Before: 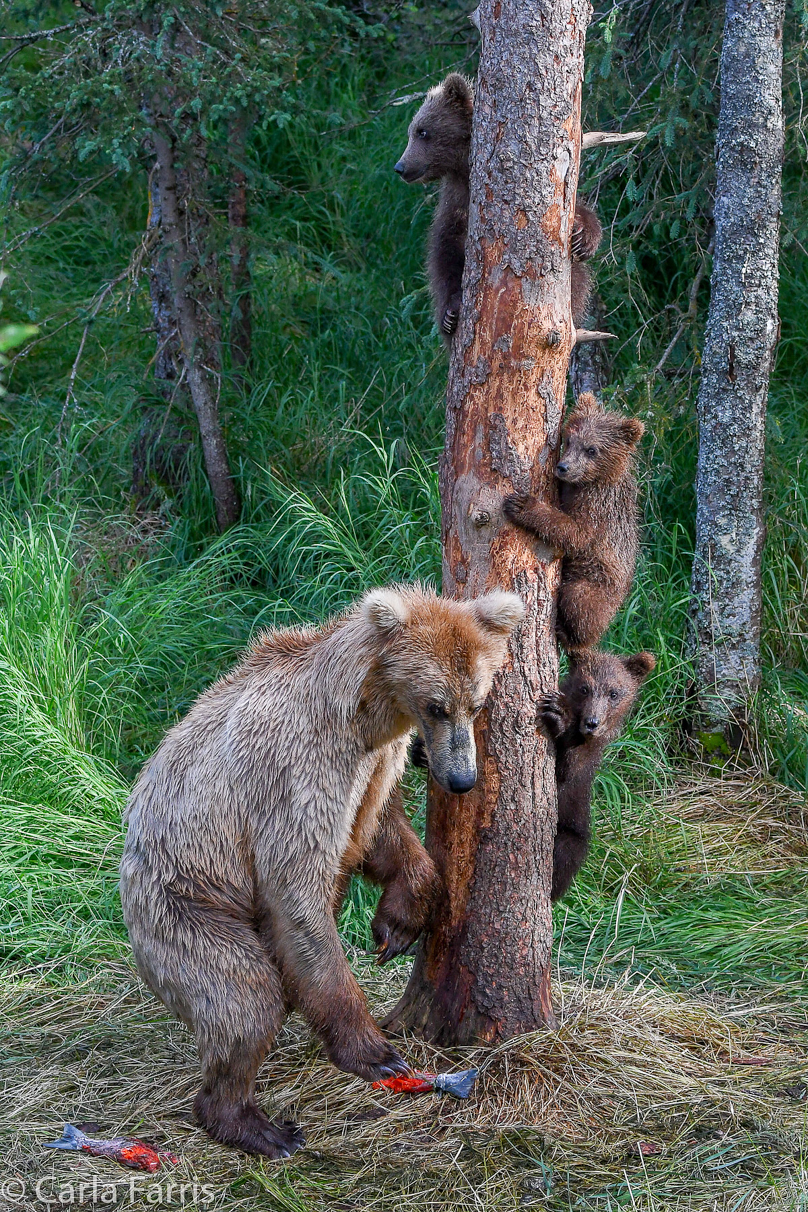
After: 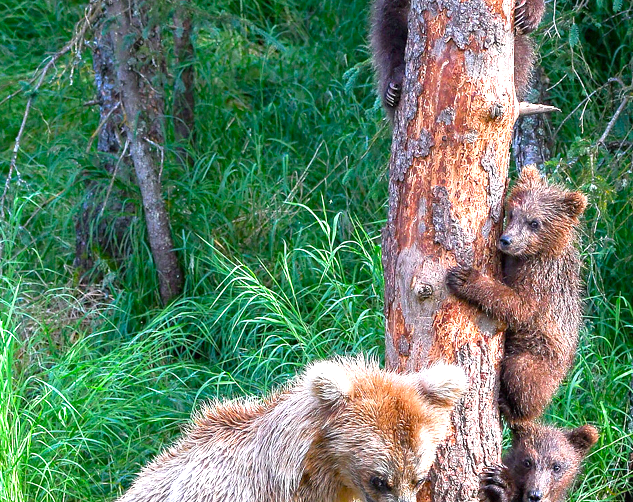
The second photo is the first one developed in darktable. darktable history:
exposure: black level correction 0, exposure 1.1 EV, compensate highlight preservation false
contrast brightness saturation: saturation 0.183
crop: left 7.136%, top 18.778%, right 14.48%, bottom 39.788%
